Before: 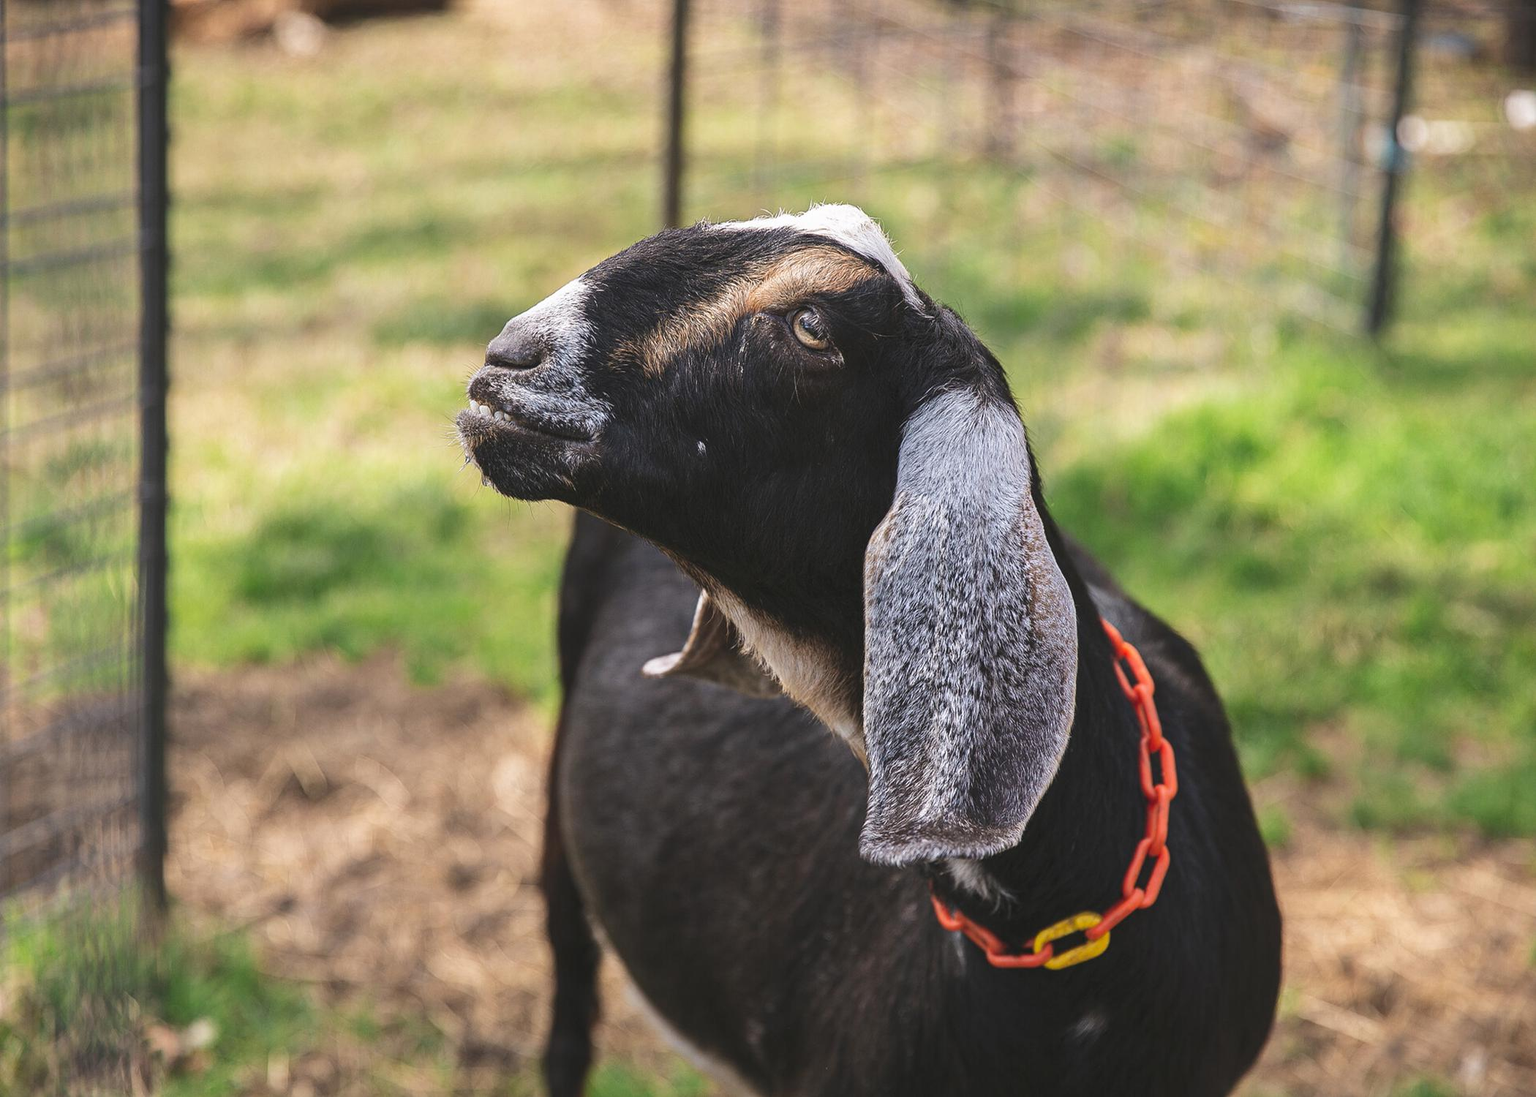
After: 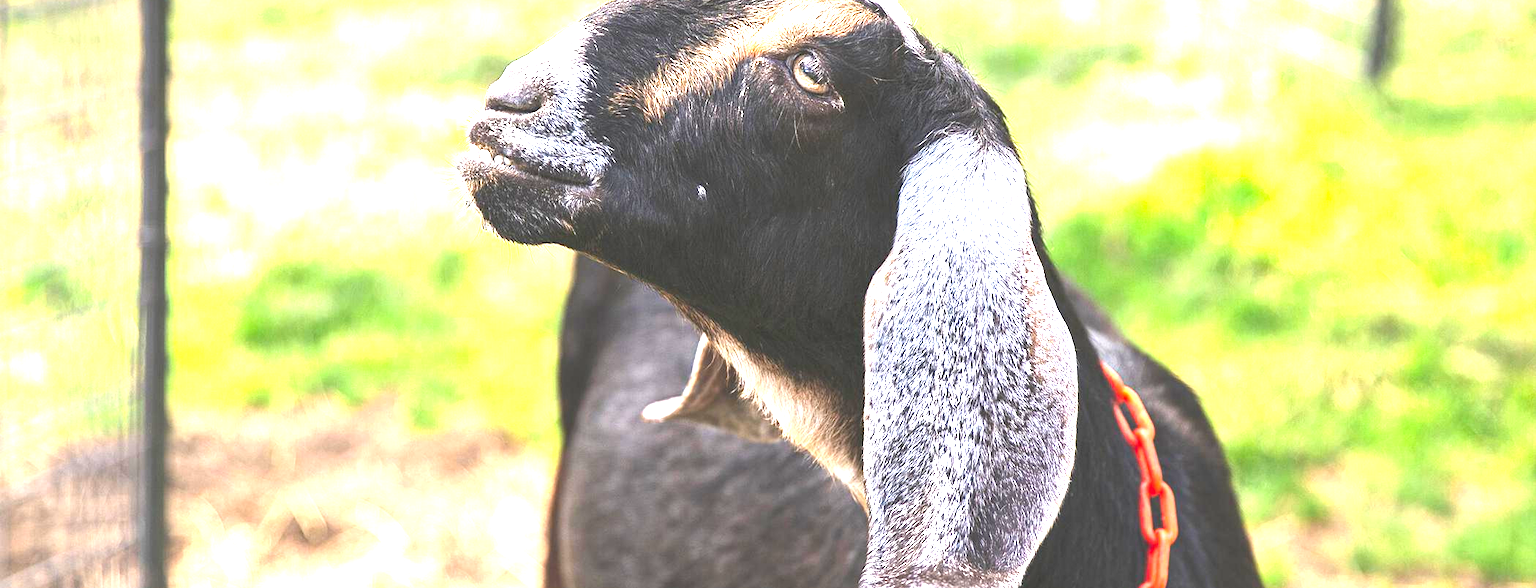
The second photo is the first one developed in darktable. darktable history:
crop and rotate: top 23.393%, bottom 22.876%
color balance rgb: perceptual saturation grading › global saturation 15.148%
exposure: exposure 2.01 EV, compensate highlight preservation false
